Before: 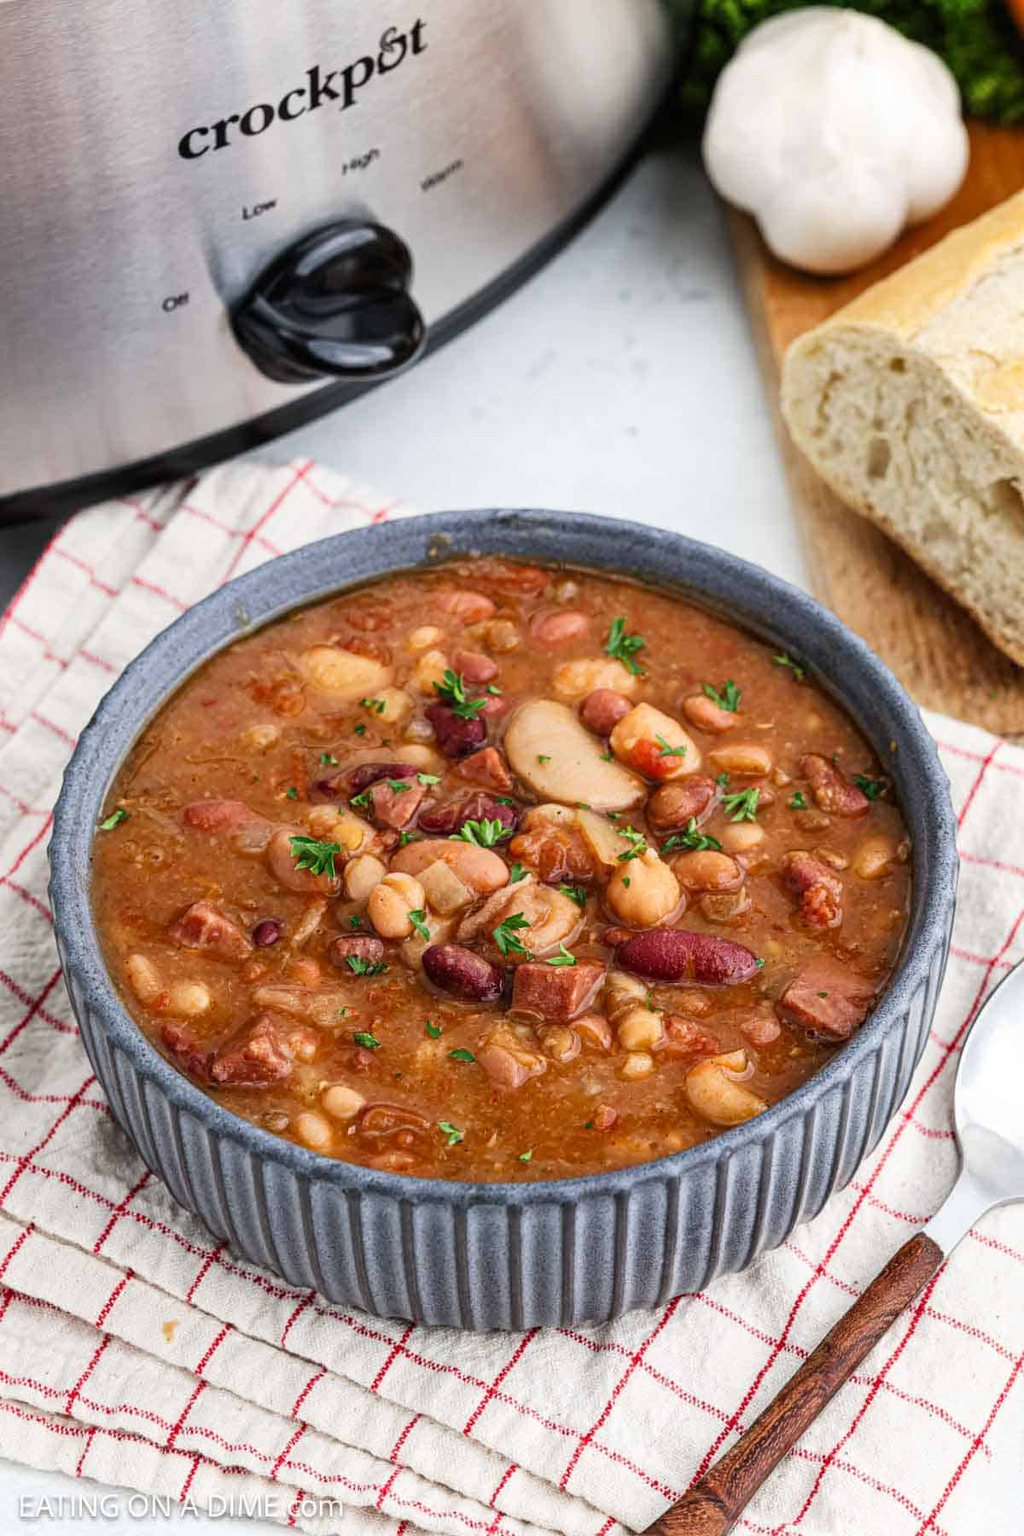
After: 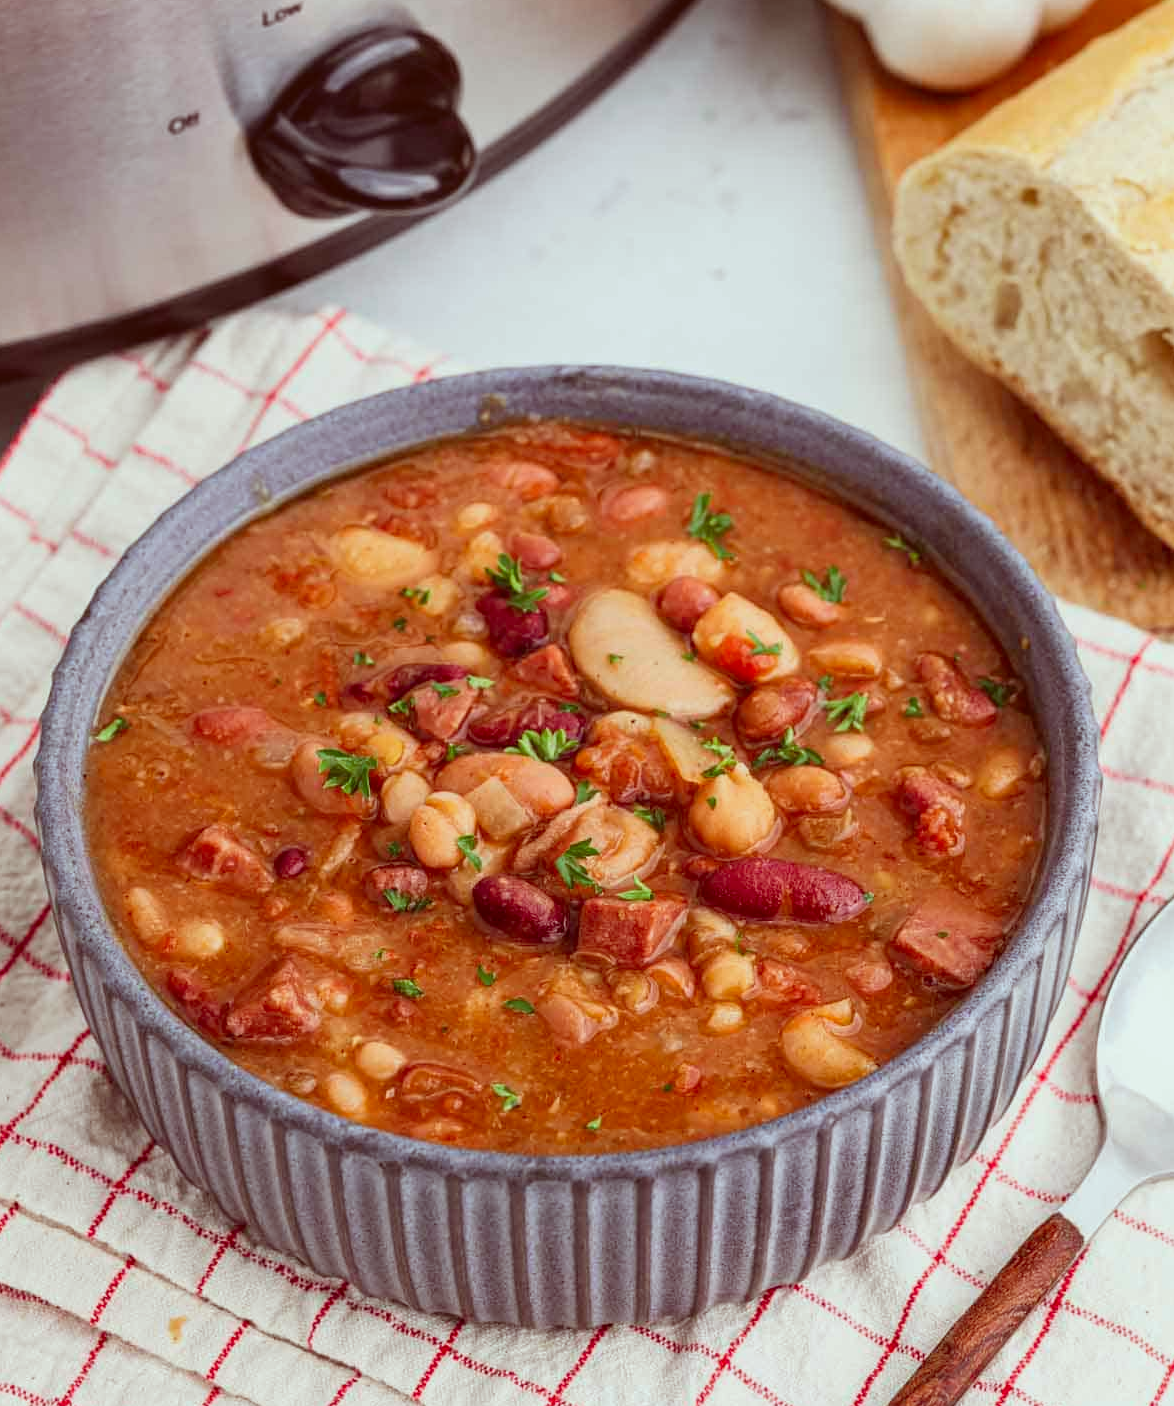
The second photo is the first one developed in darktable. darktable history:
crop and rotate: left 1.897%, top 12.839%, right 0.259%, bottom 9.044%
color correction: highlights a* -7.02, highlights b* -0.174, shadows a* 20.3, shadows b* 11.59
contrast brightness saturation: contrast -0.11
